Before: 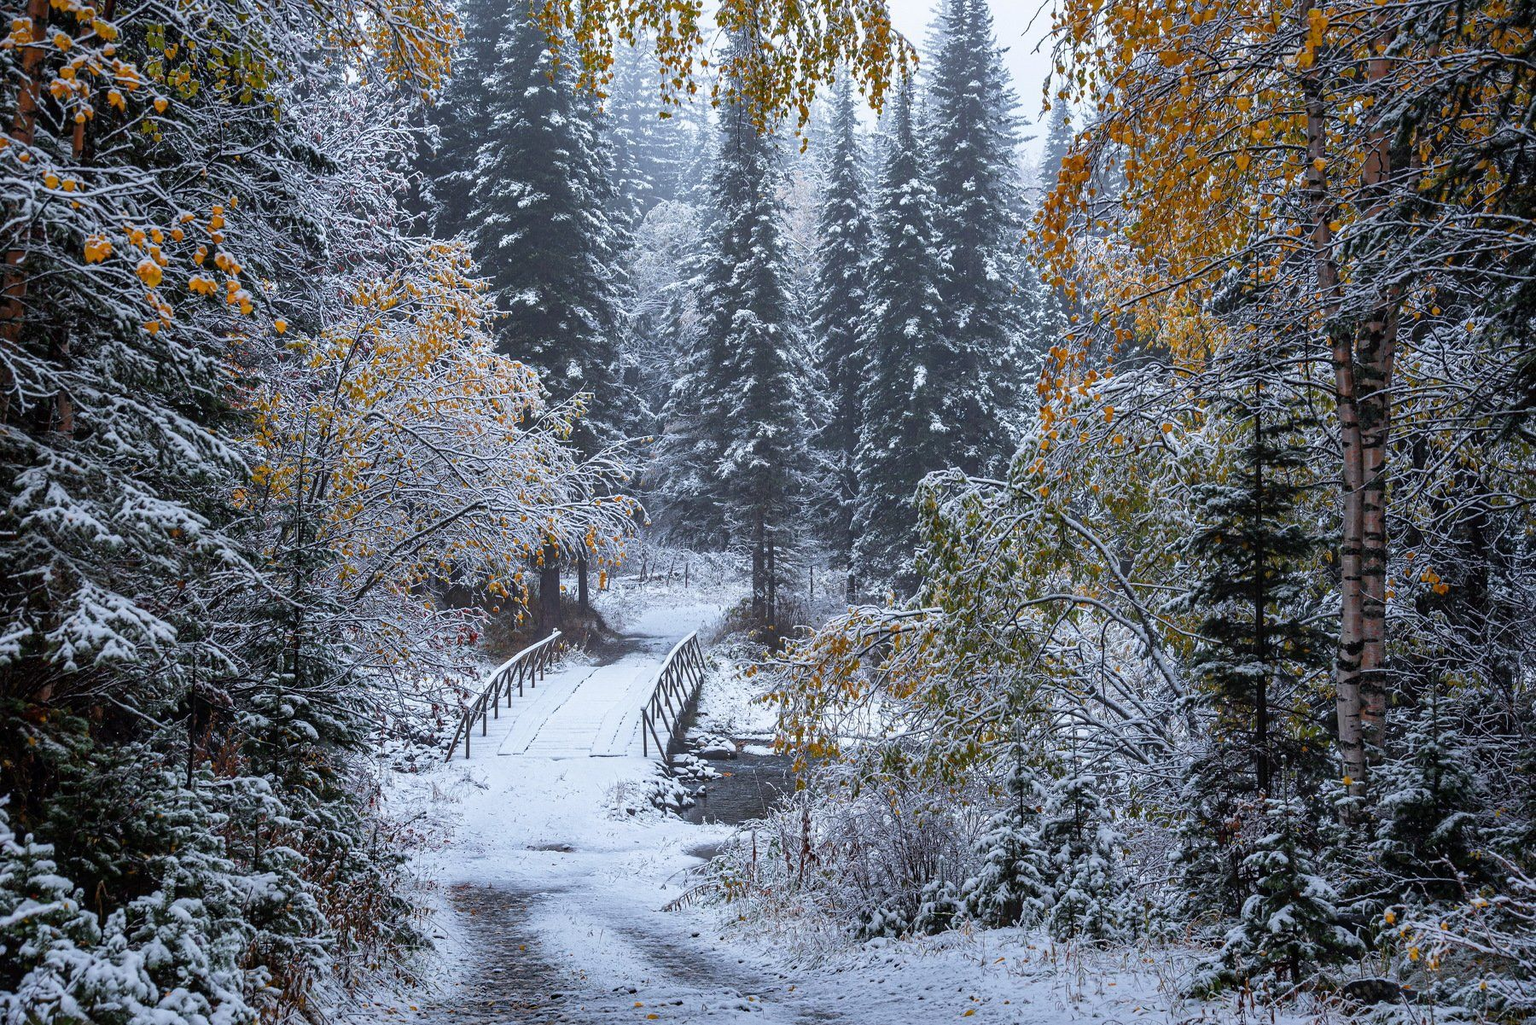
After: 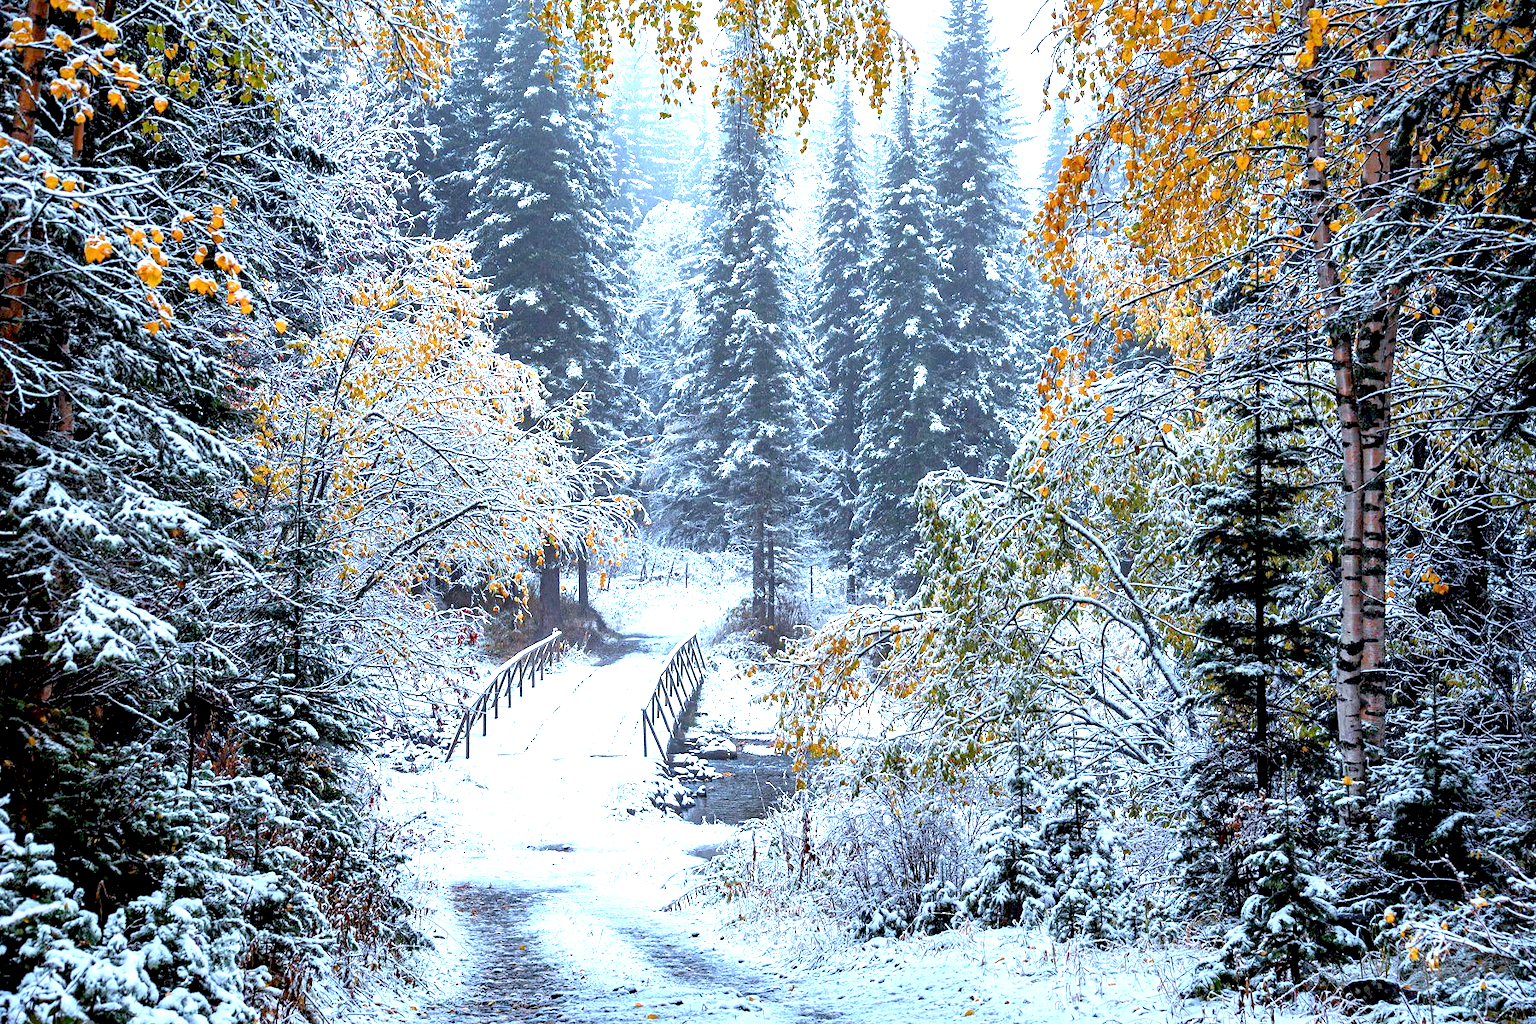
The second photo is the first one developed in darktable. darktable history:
exposure: black level correction 0.009, exposure 1.425 EV, compensate highlight preservation false
color correction: highlights a* -4.18, highlights b* -10.81
